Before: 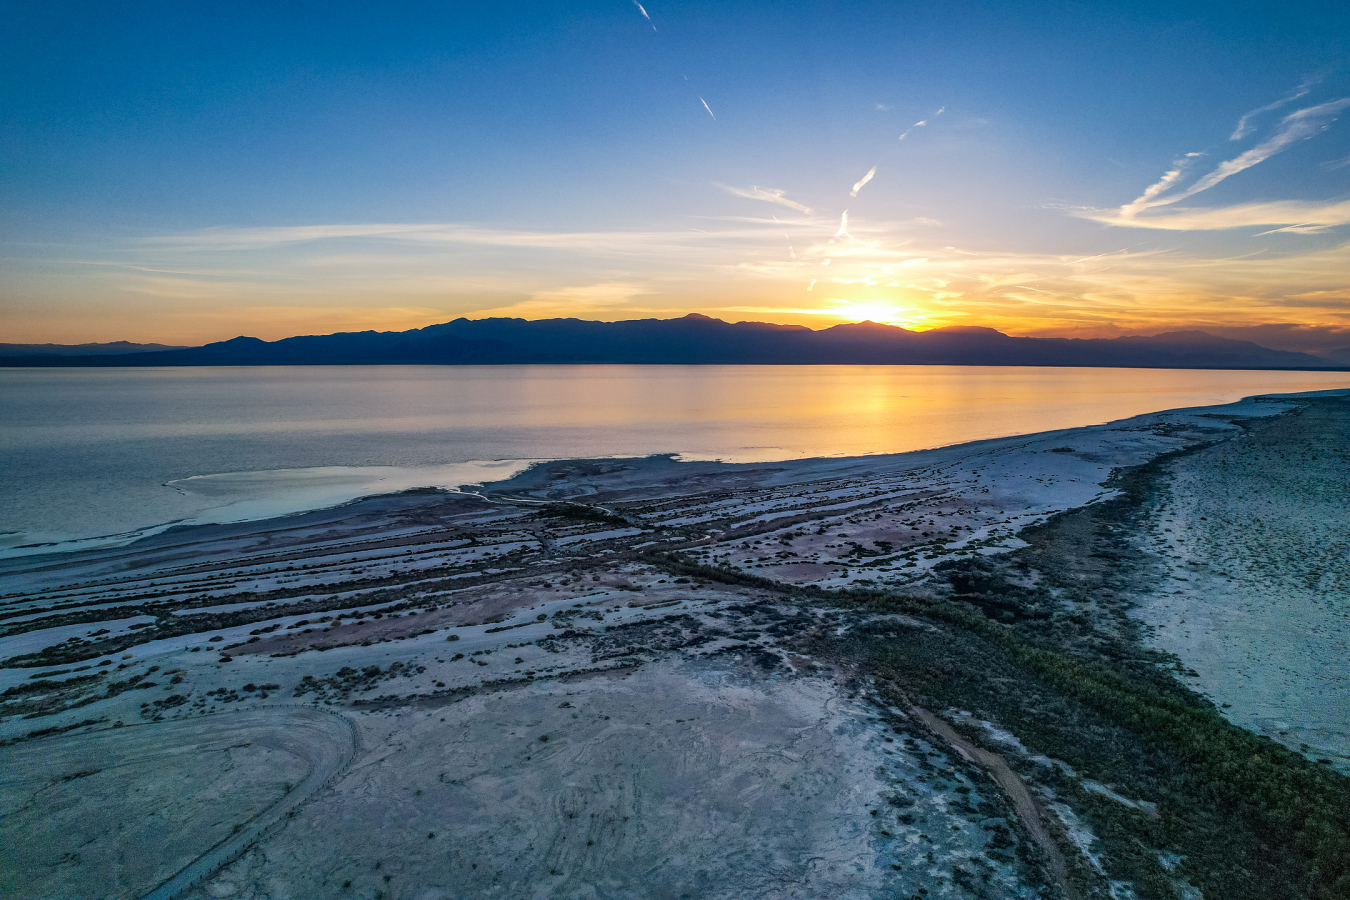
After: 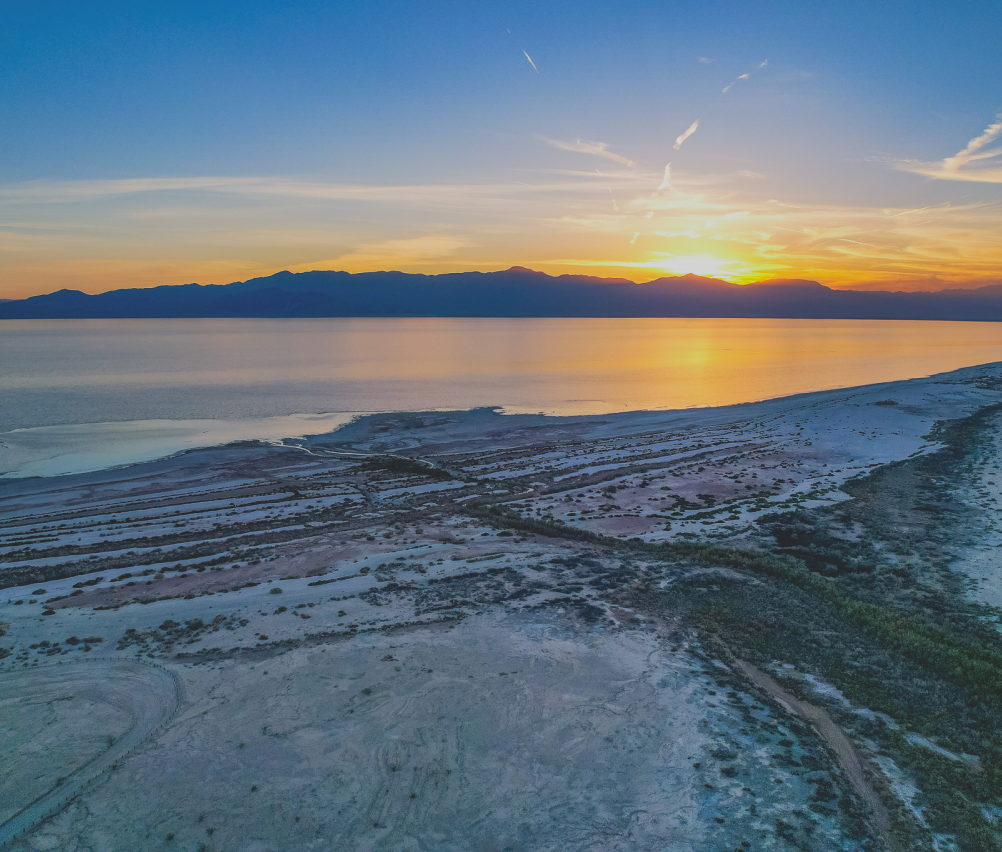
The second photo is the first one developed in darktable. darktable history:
contrast brightness saturation: contrast -0.299
crop and rotate: left 13.136%, top 5.299%, right 12.602%
